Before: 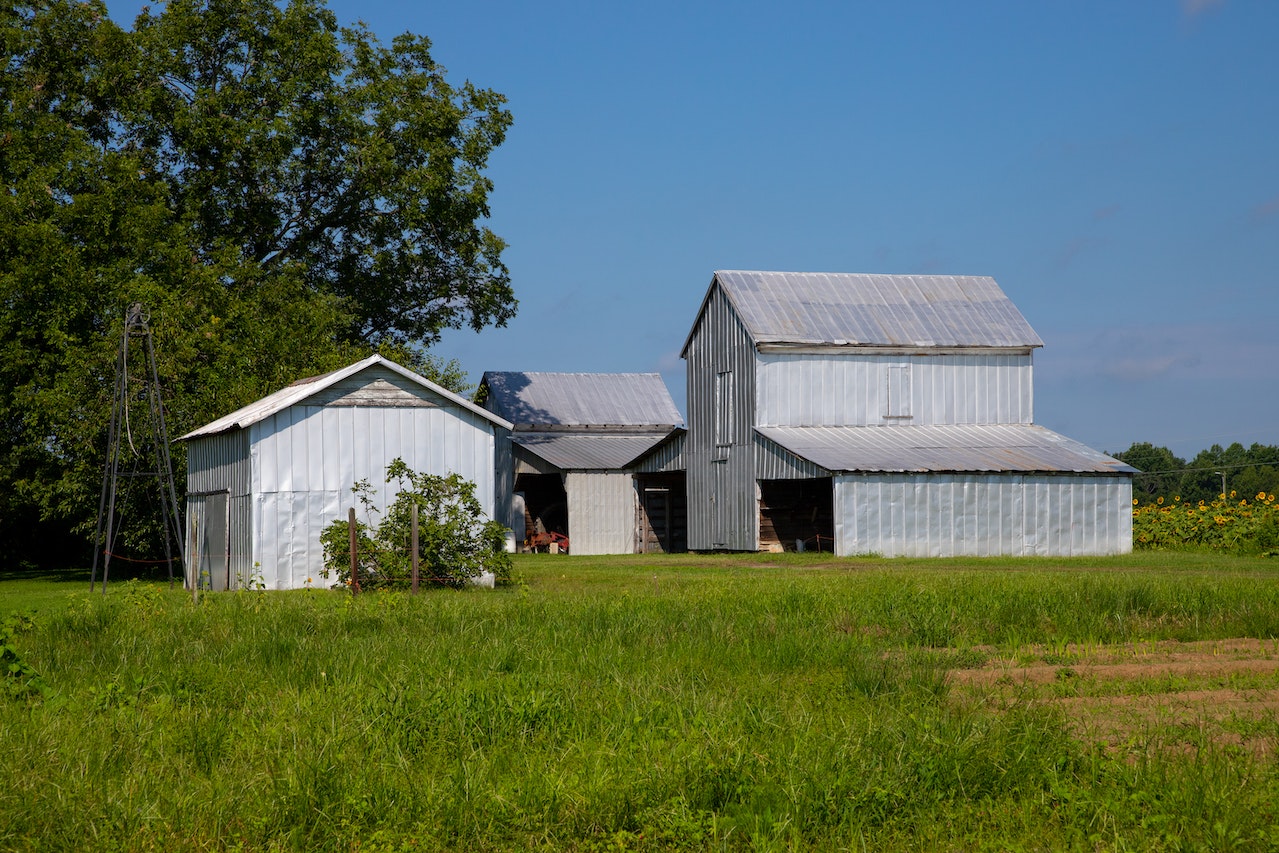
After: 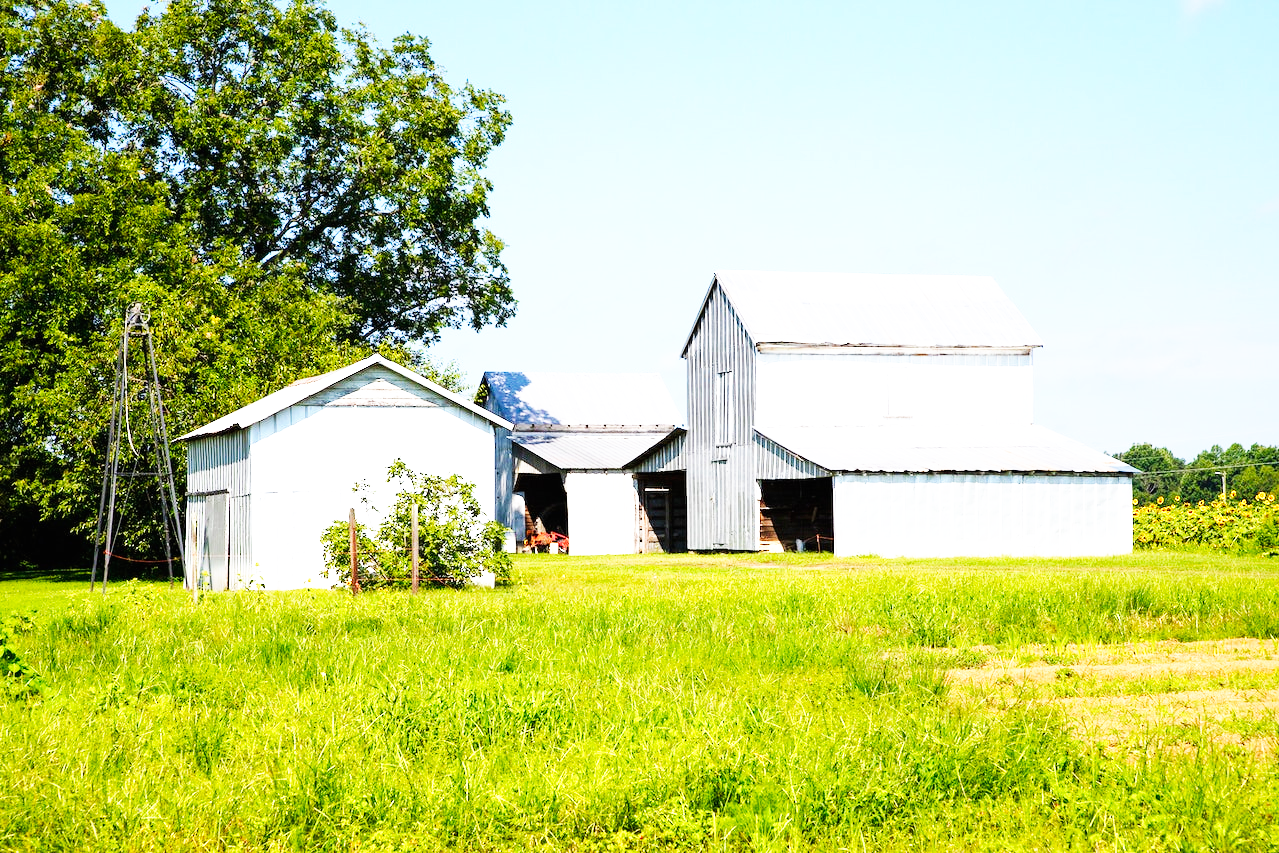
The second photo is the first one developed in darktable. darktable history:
base curve: curves: ch0 [(0, 0) (0.007, 0.004) (0.027, 0.03) (0.046, 0.07) (0.207, 0.54) (0.442, 0.872) (0.673, 0.972) (1, 1)], preserve colors none
exposure: black level correction 0, exposure 1.384 EV, compensate highlight preservation false
color correction: highlights b* -0.026
